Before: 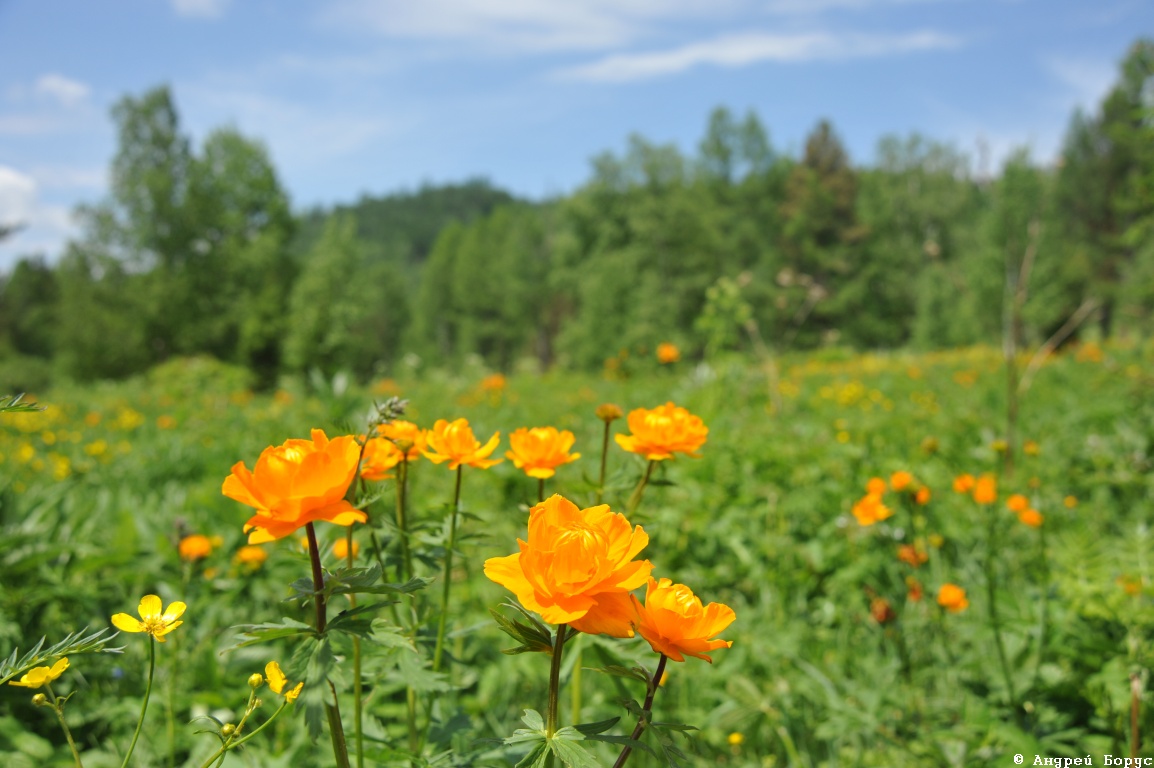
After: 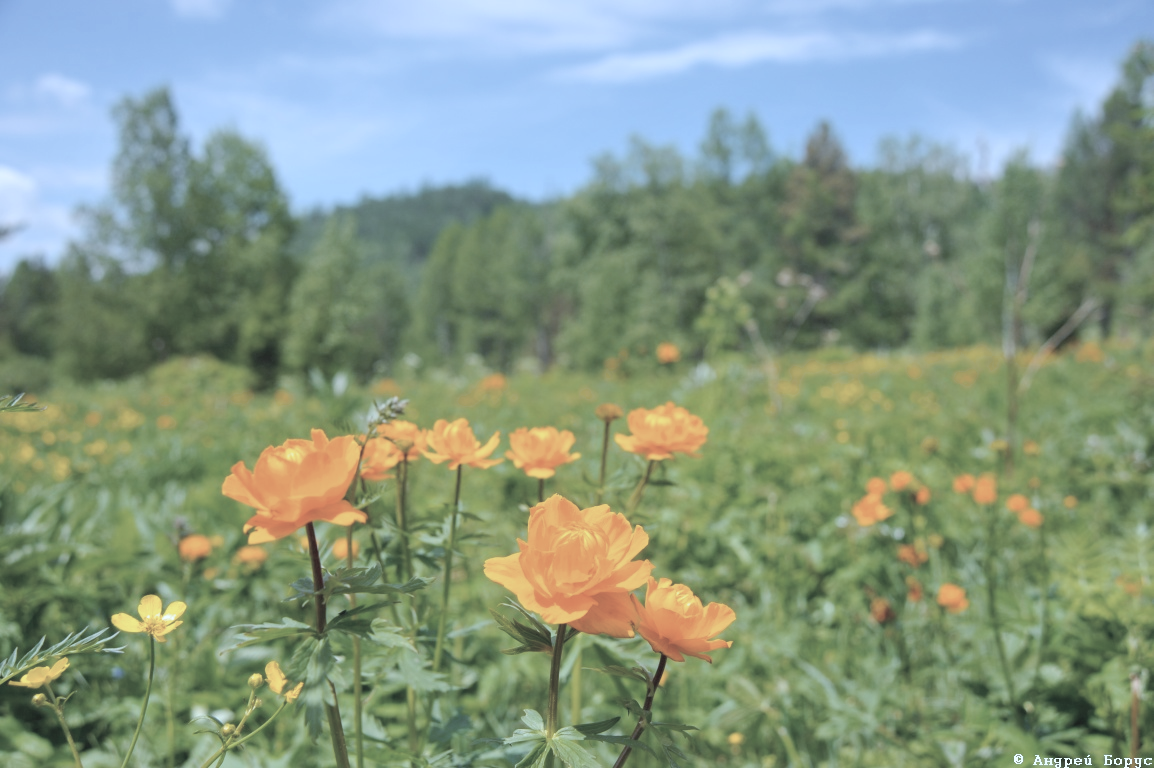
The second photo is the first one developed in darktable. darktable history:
color balance rgb: highlights gain › chroma 1.082%, highlights gain › hue 60.16°, perceptual saturation grading › global saturation 16.16%, global vibrance 16.534%, saturation formula JzAzBz (2021)
contrast brightness saturation: brightness 0.188, saturation -0.486
color correction: highlights a* -2.12, highlights b* -18.55
tone equalizer: edges refinement/feathering 500, mask exposure compensation -1.57 EV, preserve details no
